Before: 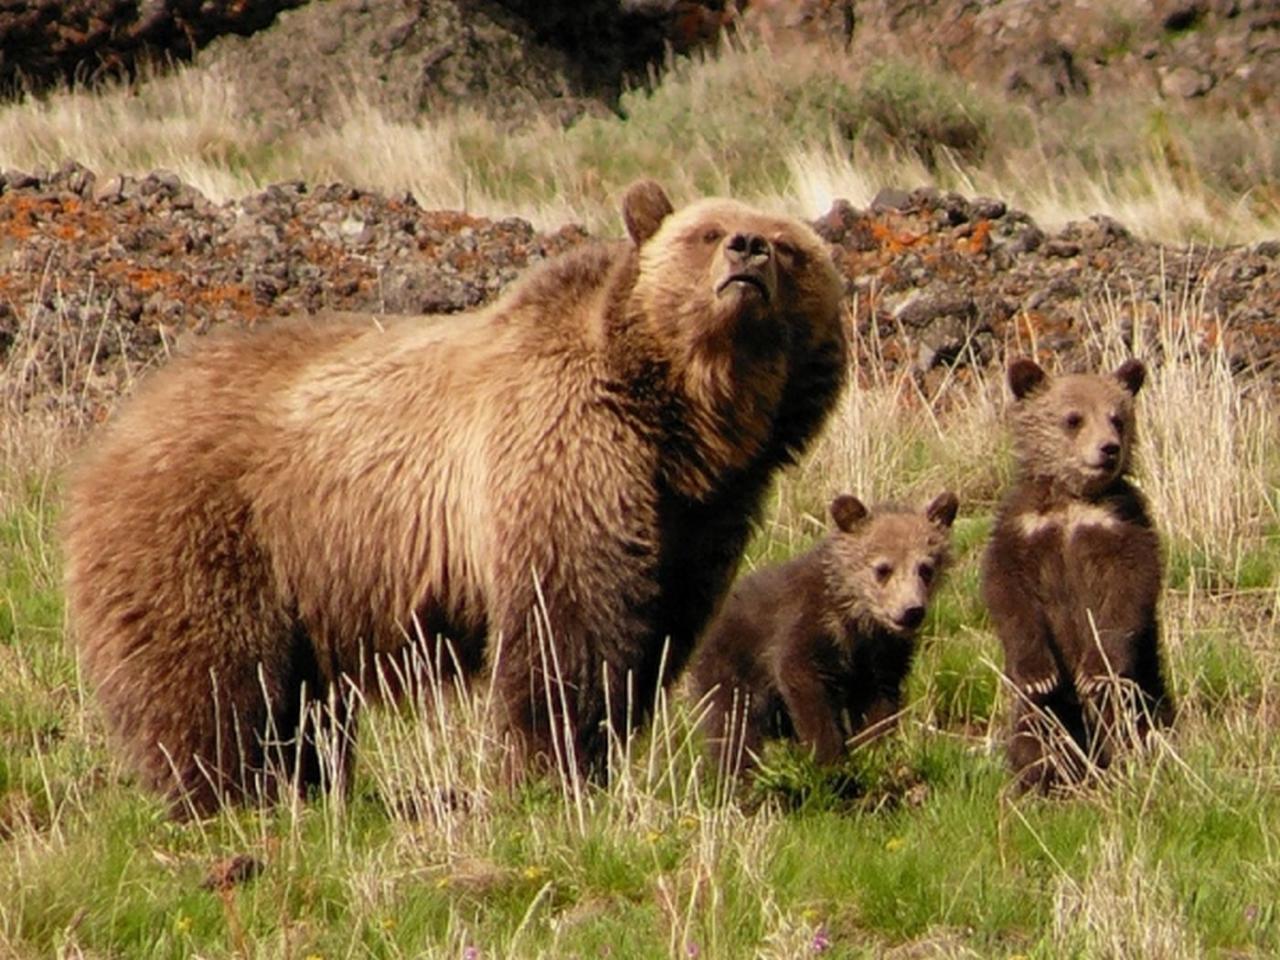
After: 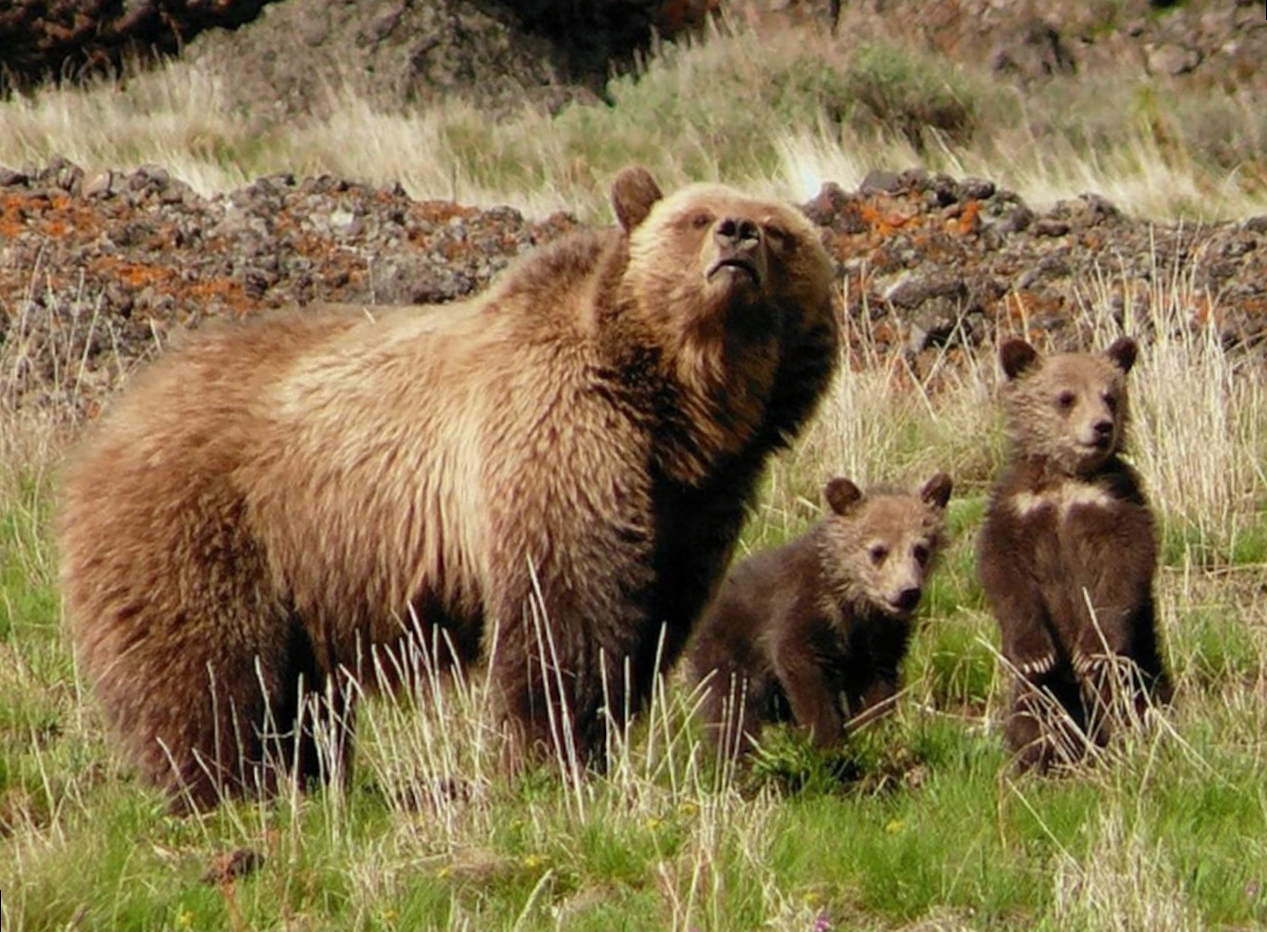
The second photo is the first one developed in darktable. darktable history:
color calibration: illuminant Planckian (black body), adaptation linear Bradford (ICC v4), x 0.361, y 0.366, temperature 4511.61 K, saturation algorithm version 1 (2020)
rotate and perspective: rotation -1°, crop left 0.011, crop right 0.989, crop top 0.025, crop bottom 0.975
